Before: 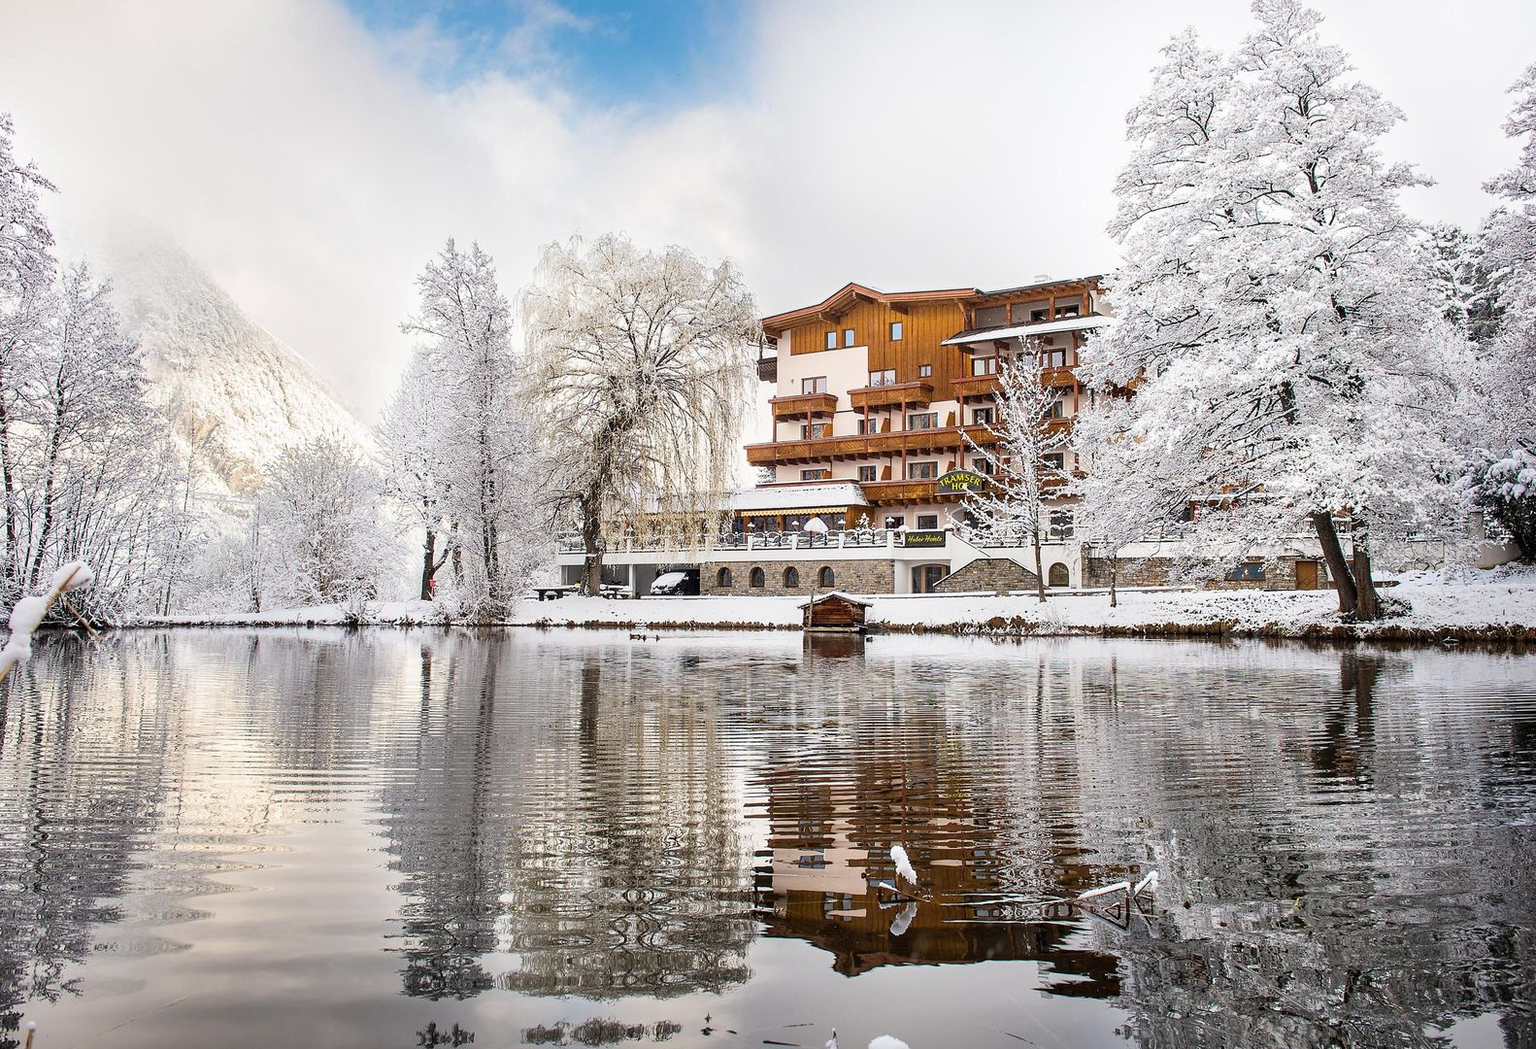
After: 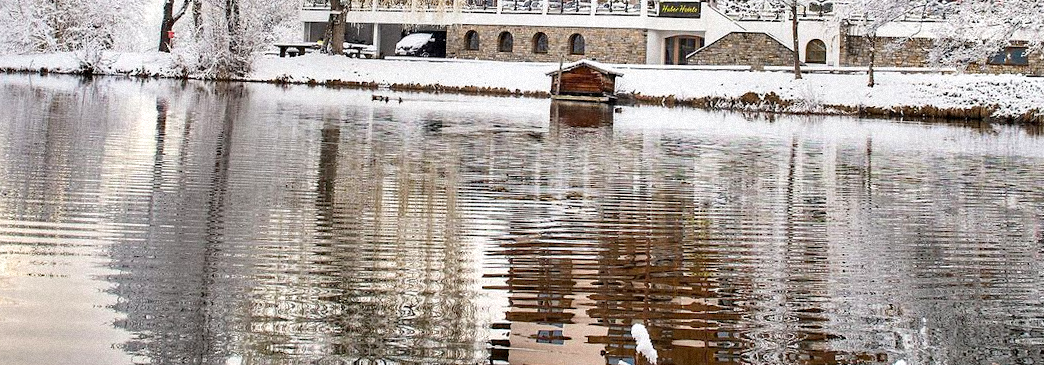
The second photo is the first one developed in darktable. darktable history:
rotate and perspective: rotation 2.27°, automatic cropping off
exposure: black level correction 0.001, exposure 0.14 EV, compensate highlight preservation false
haze removal: on, module defaults
tone curve: curves: ch0 [(0, 0) (0.003, 0.003) (0.011, 0.011) (0.025, 0.025) (0.044, 0.045) (0.069, 0.07) (0.1, 0.101) (0.136, 0.138) (0.177, 0.18) (0.224, 0.228) (0.277, 0.281) (0.335, 0.34) (0.399, 0.405) (0.468, 0.475) (0.543, 0.551) (0.623, 0.633) (0.709, 0.72) (0.801, 0.813) (0.898, 0.907) (1, 1)], preserve colors none
grain: mid-tones bias 0%
crop: left 18.091%, top 51.13%, right 17.525%, bottom 16.85%
